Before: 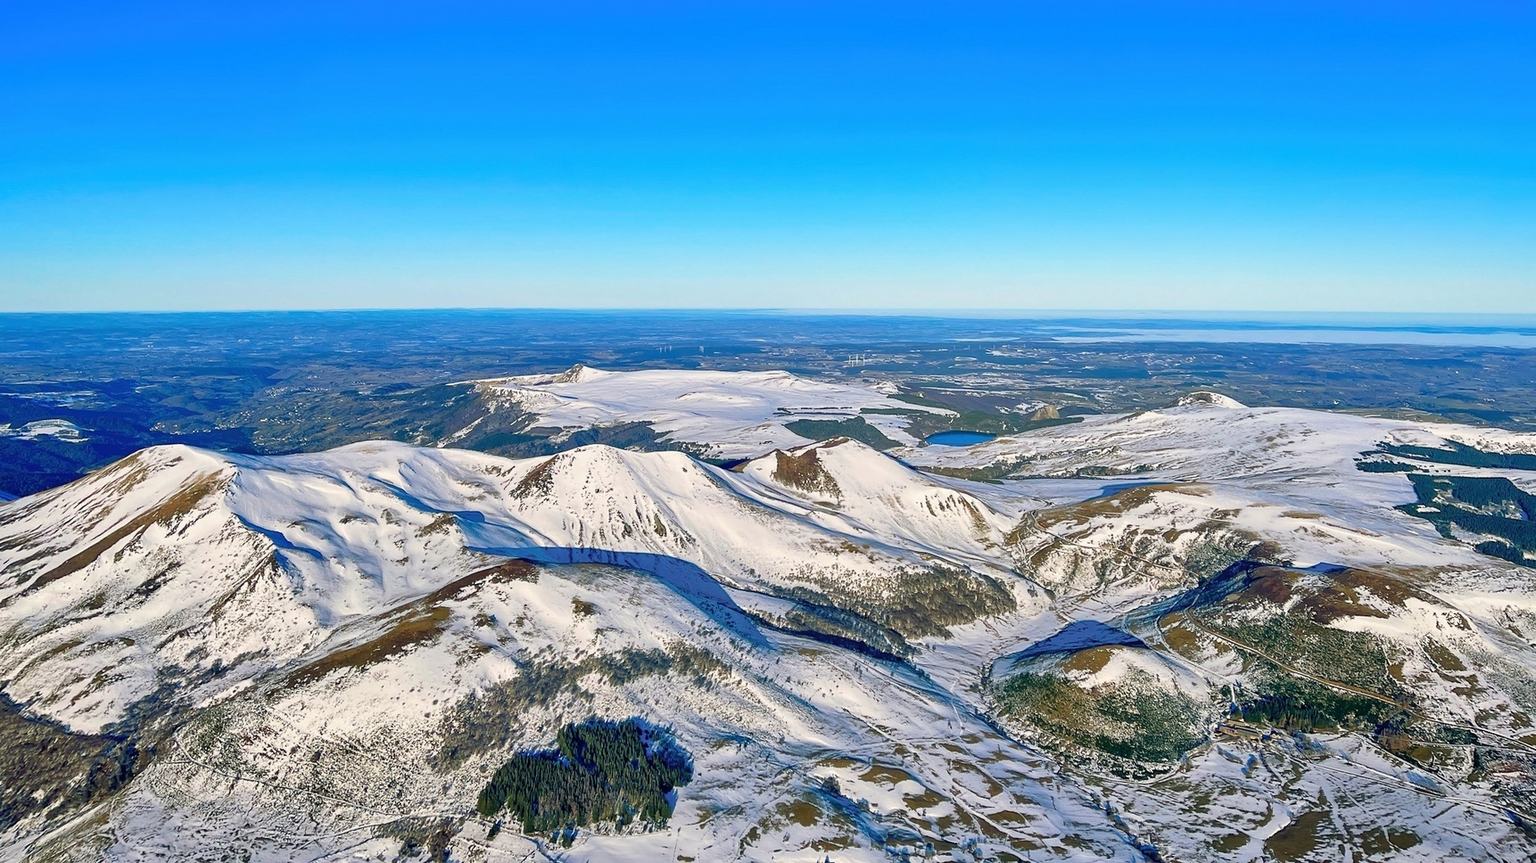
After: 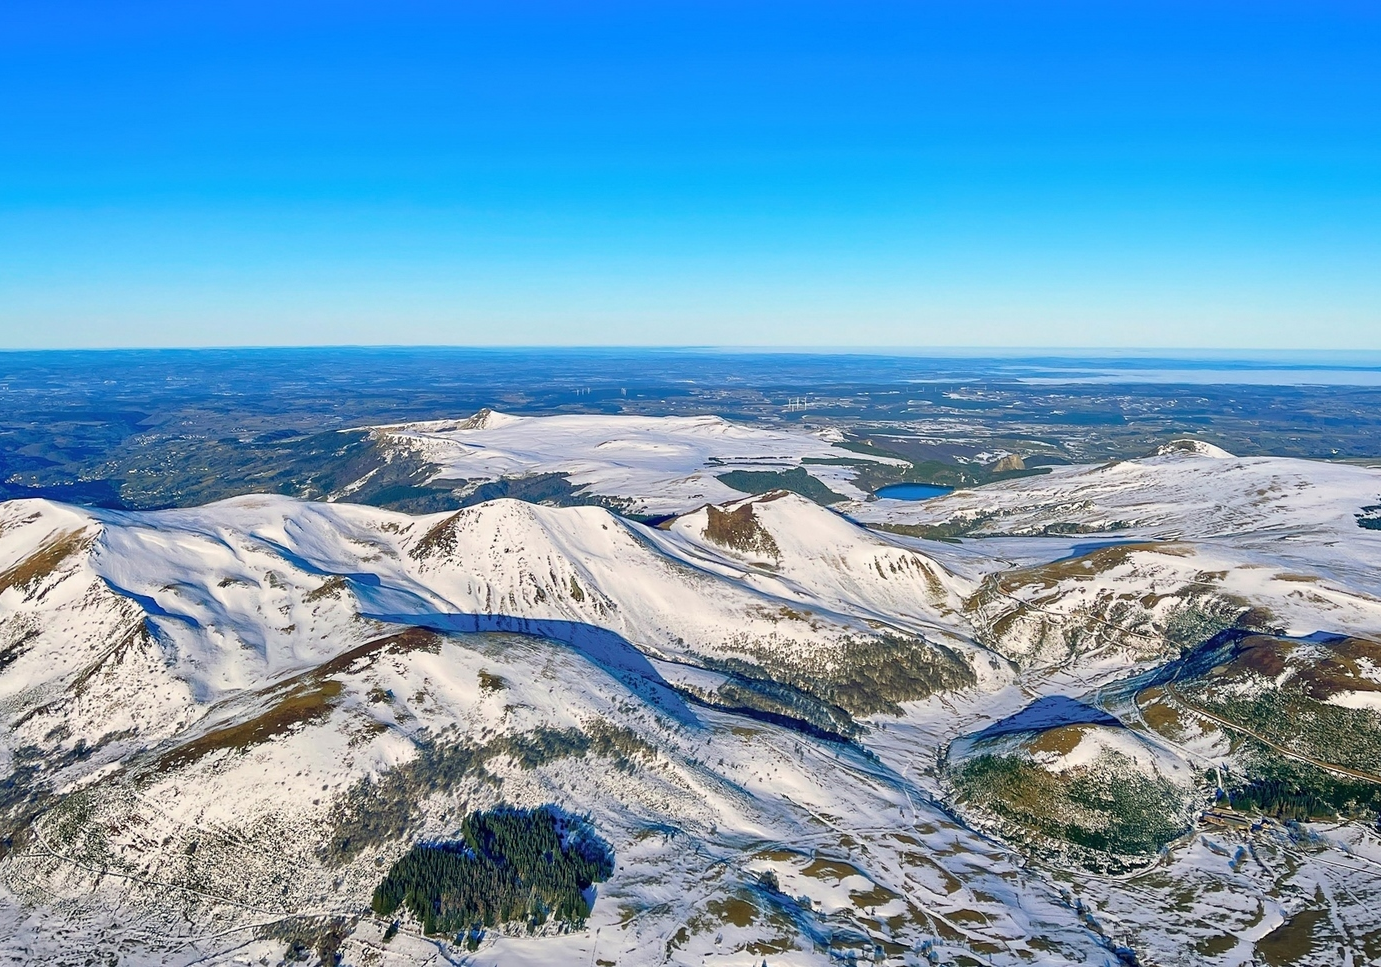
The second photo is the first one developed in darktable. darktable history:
crop and rotate: left 9.536%, right 10.234%
